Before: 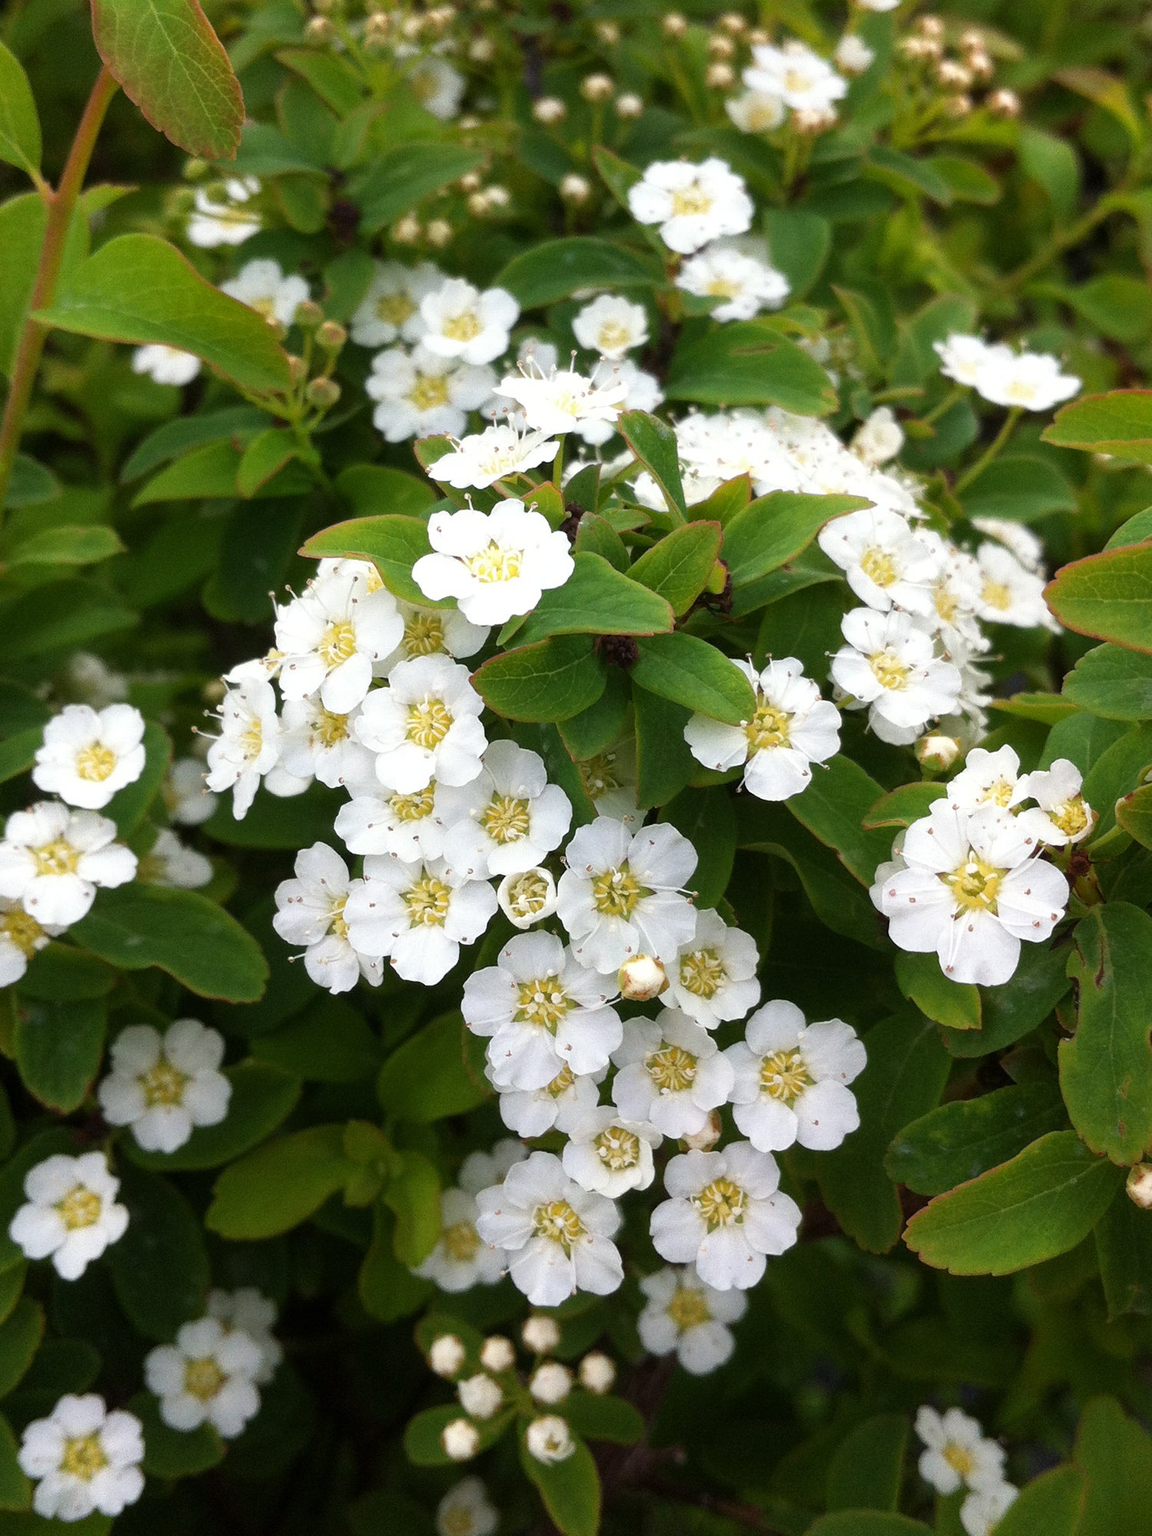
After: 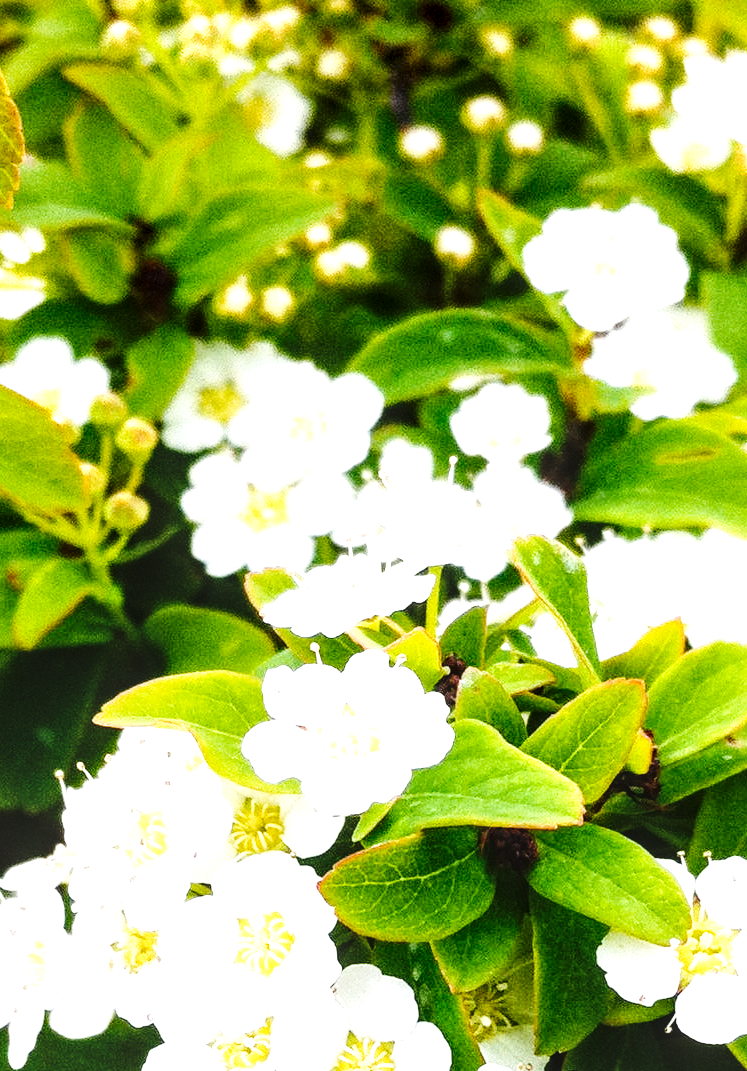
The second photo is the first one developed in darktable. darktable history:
local contrast: detail 130%
crop: left 19.66%, right 30.592%, bottom 46.494%
tone equalizer: -8 EV -0.728 EV, -7 EV -0.665 EV, -6 EV -0.628 EV, -5 EV -0.425 EV, -3 EV 0.372 EV, -2 EV 0.6 EV, -1 EV 0.686 EV, +0 EV 0.743 EV
color balance rgb: linear chroma grading › global chroma 15.429%, perceptual saturation grading › global saturation 20%, perceptual saturation grading › highlights -25.871%, perceptual saturation grading › shadows 25.68%, perceptual brilliance grading › global brilliance 25.565%
base curve: curves: ch0 [(0, 0) (0.036, 0.025) (0.121, 0.166) (0.206, 0.329) (0.605, 0.79) (1, 1)], preserve colors none
contrast brightness saturation: contrast 0.108, saturation -0.16
